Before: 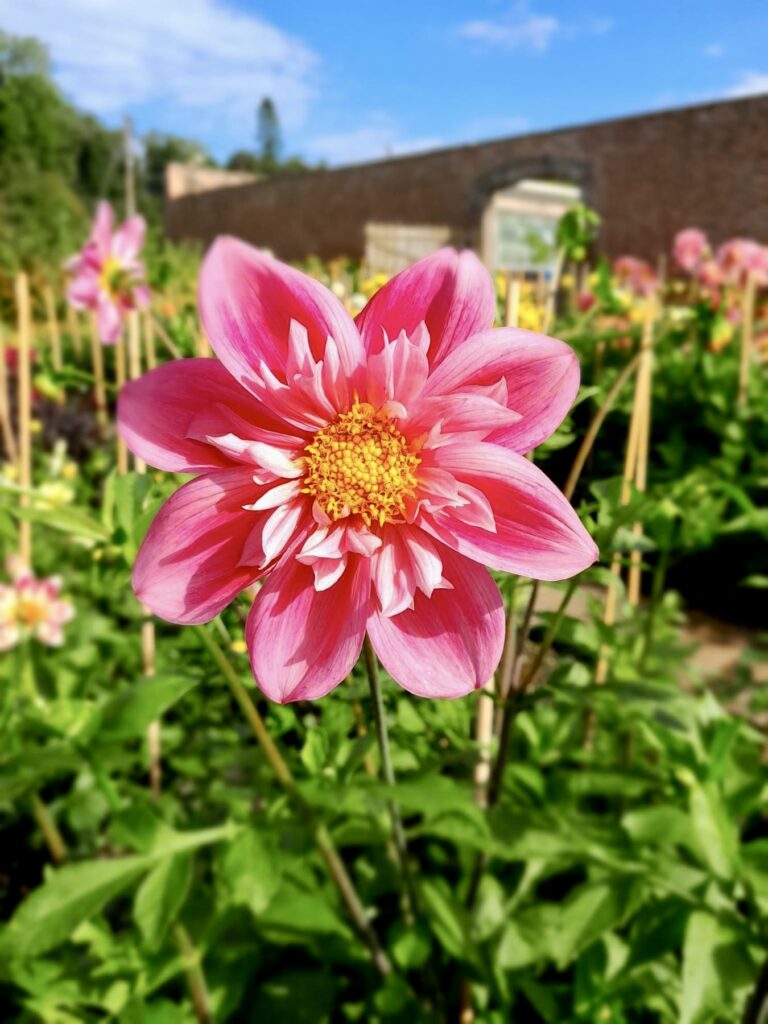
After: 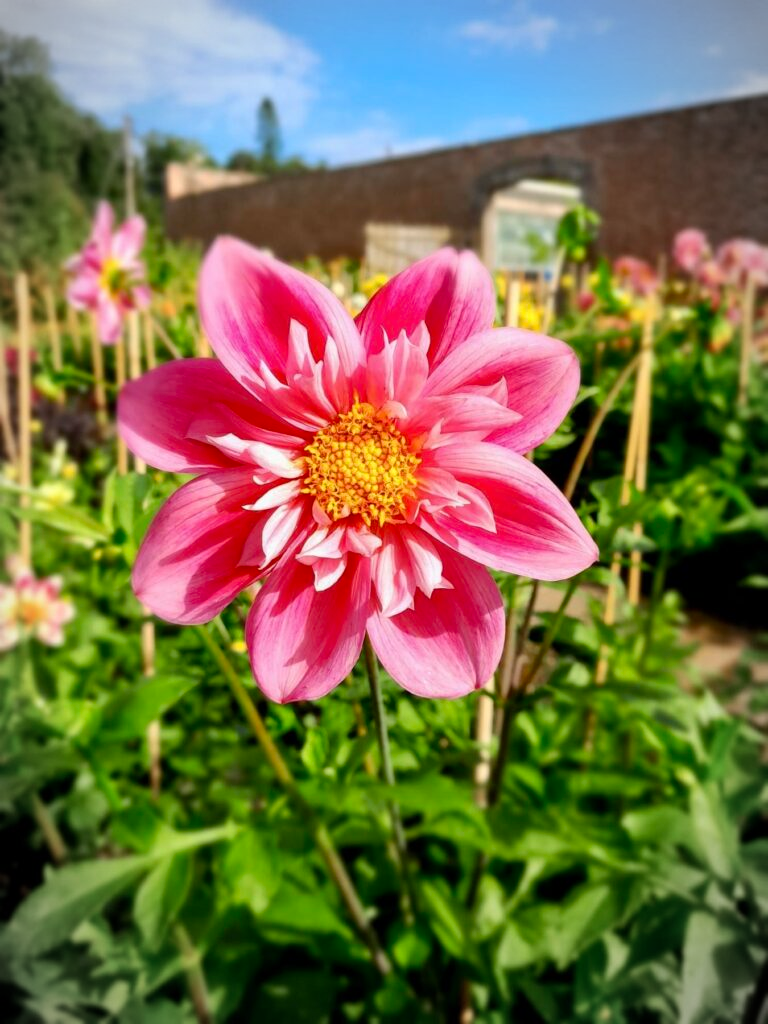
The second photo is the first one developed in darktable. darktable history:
vignetting: fall-off start 86.82%, brightness -0.441, saturation -0.689, automatic ratio true
